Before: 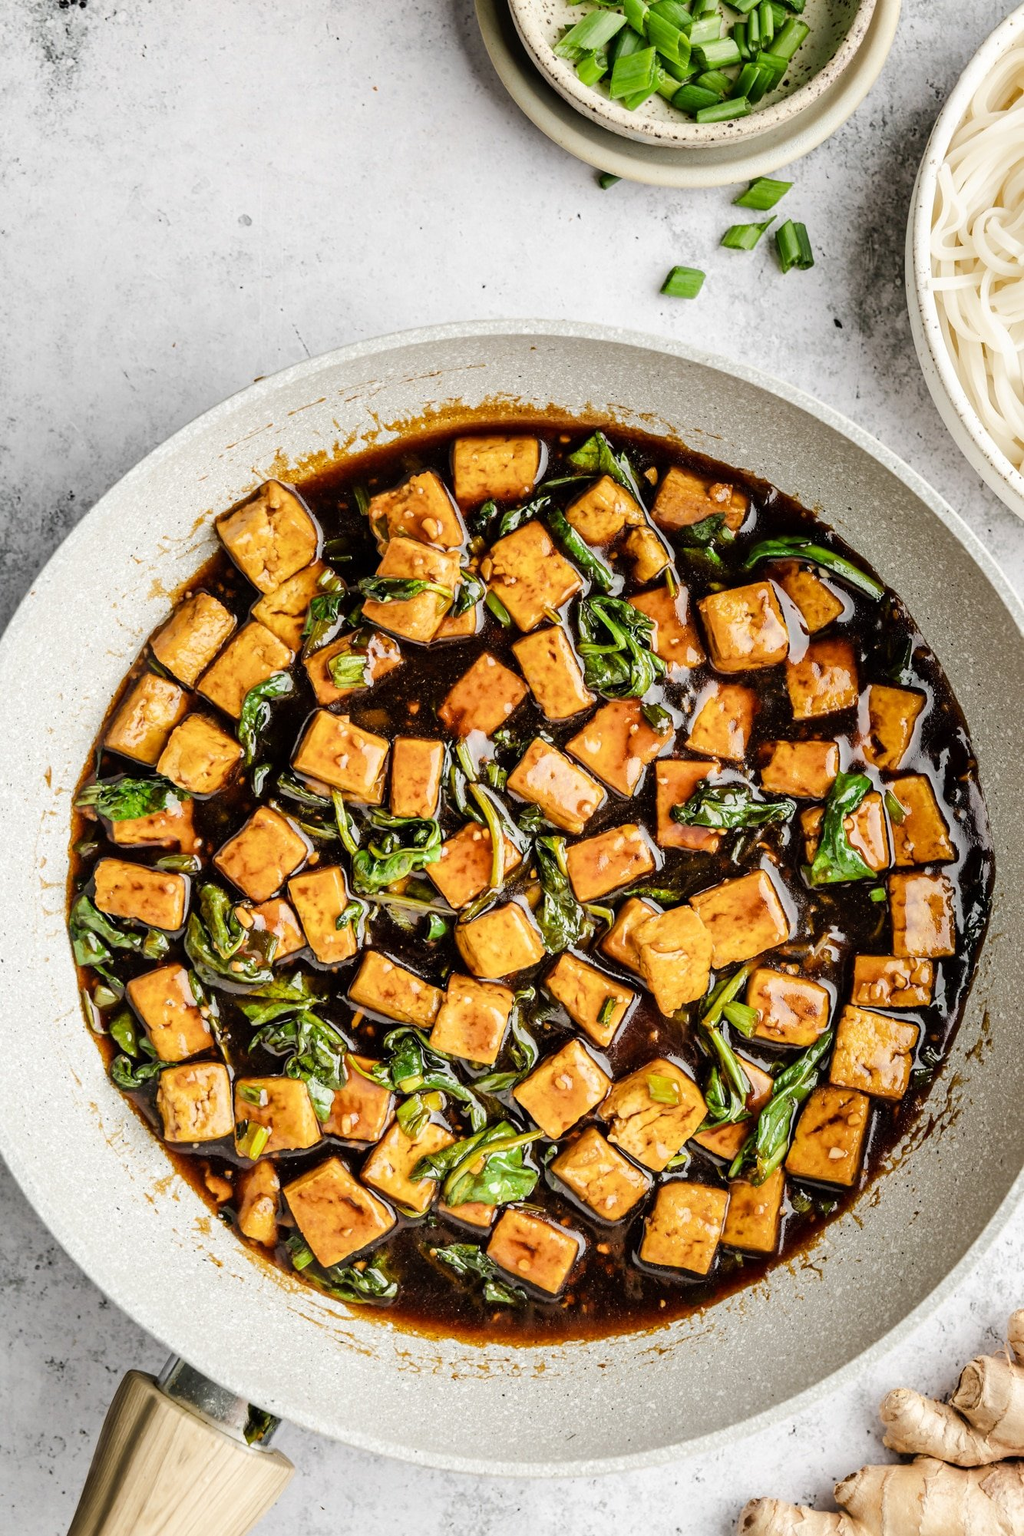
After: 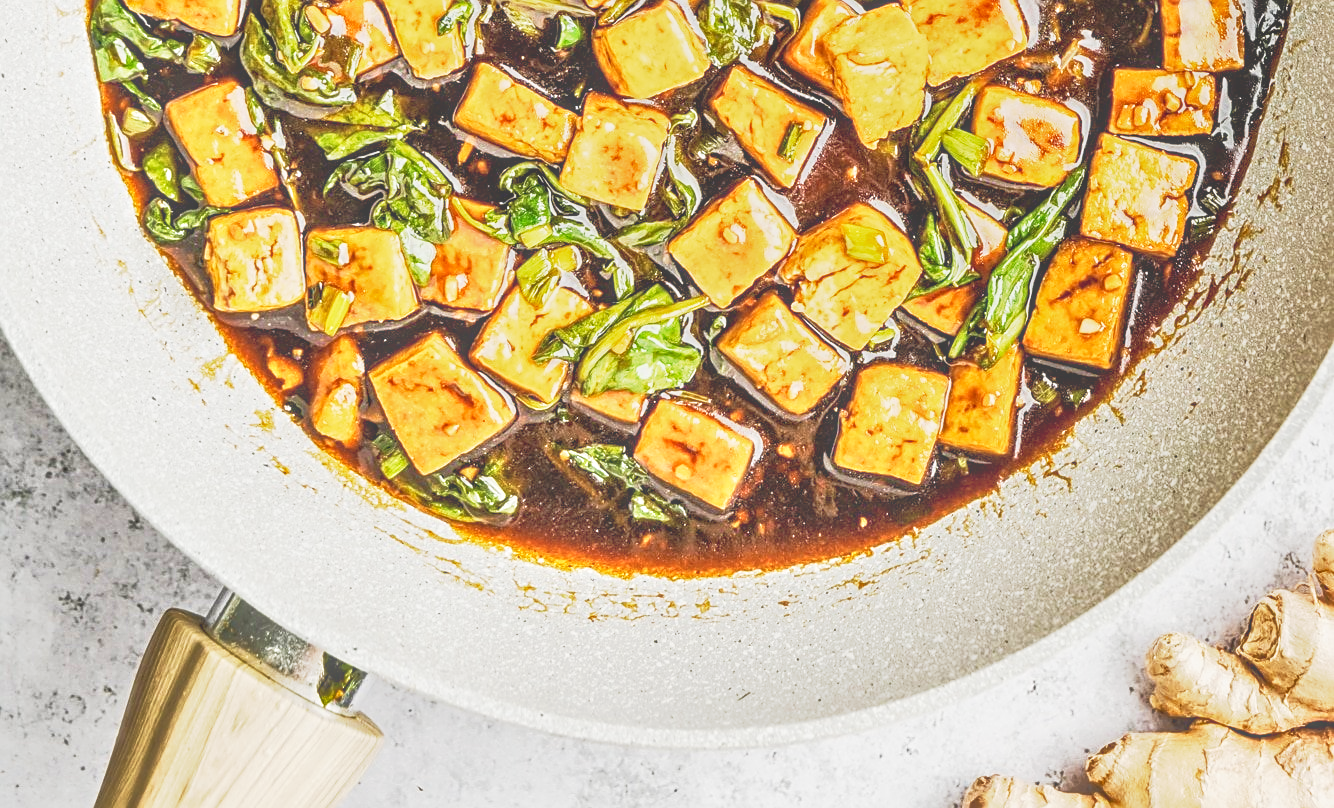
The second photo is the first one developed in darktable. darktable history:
local contrast: highlights 73%, shadows 13%, midtone range 0.197
crop and rotate: top 58.773%, bottom 0.827%
shadows and highlights: low approximation 0.01, soften with gaussian
sharpen: on, module defaults
exposure: black level correction 0.001, exposure 0.498 EV, compensate highlight preservation false
base curve: curves: ch0 [(0, 0) (0.088, 0.125) (0.176, 0.251) (0.354, 0.501) (0.613, 0.749) (1, 0.877)], exposure shift 0.585, preserve colors none
velvia: on, module defaults
